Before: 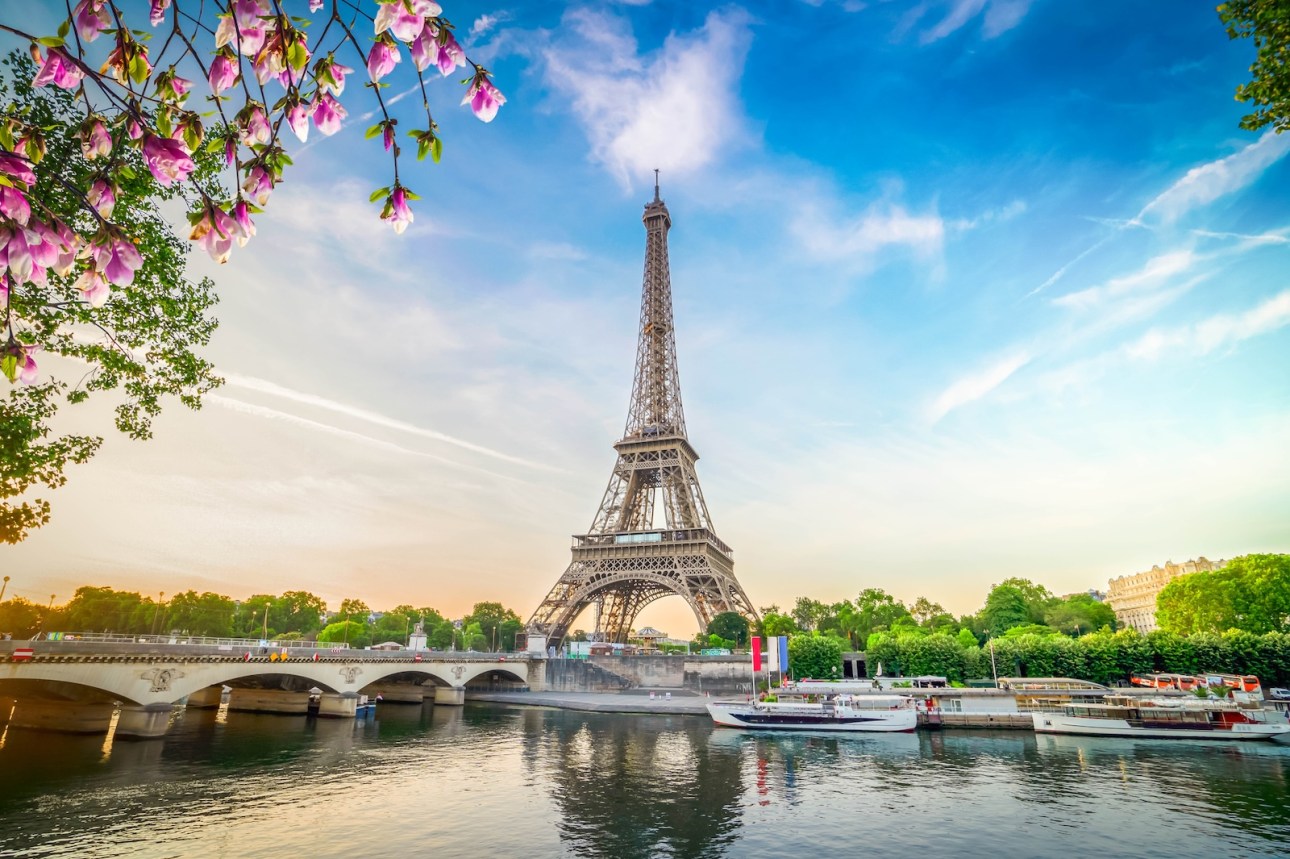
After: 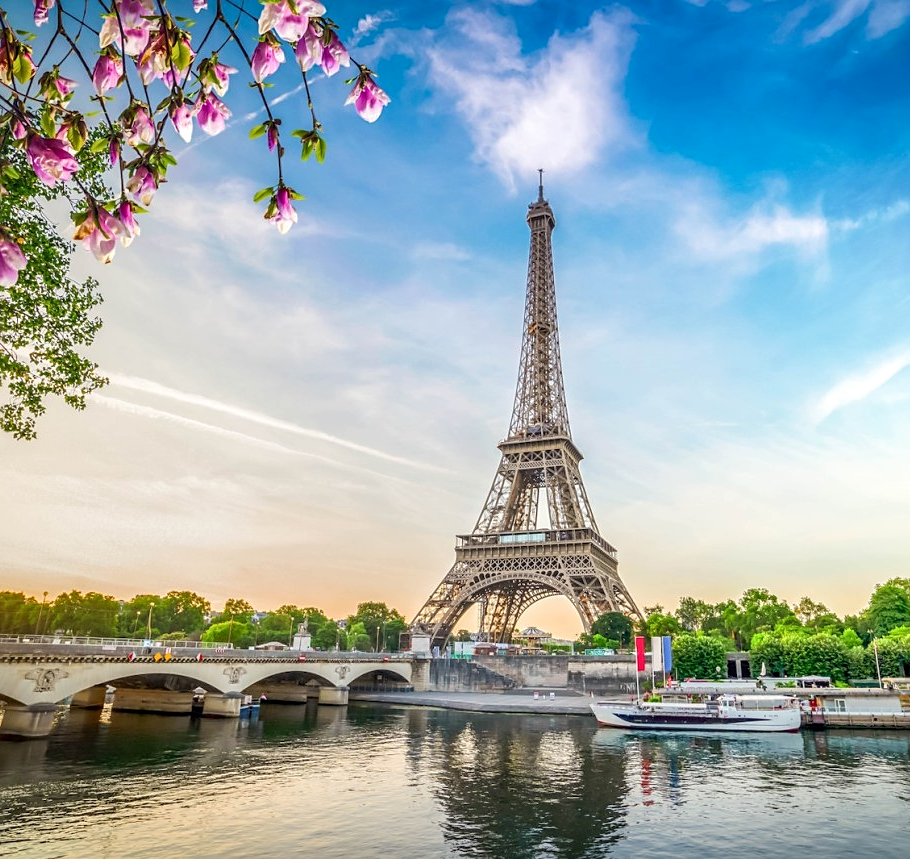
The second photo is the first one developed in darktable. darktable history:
crop and rotate: left 9.011%, right 20.392%
sharpen: radius 1.832, amount 0.407, threshold 1.584
local contrast: on, module defaults
